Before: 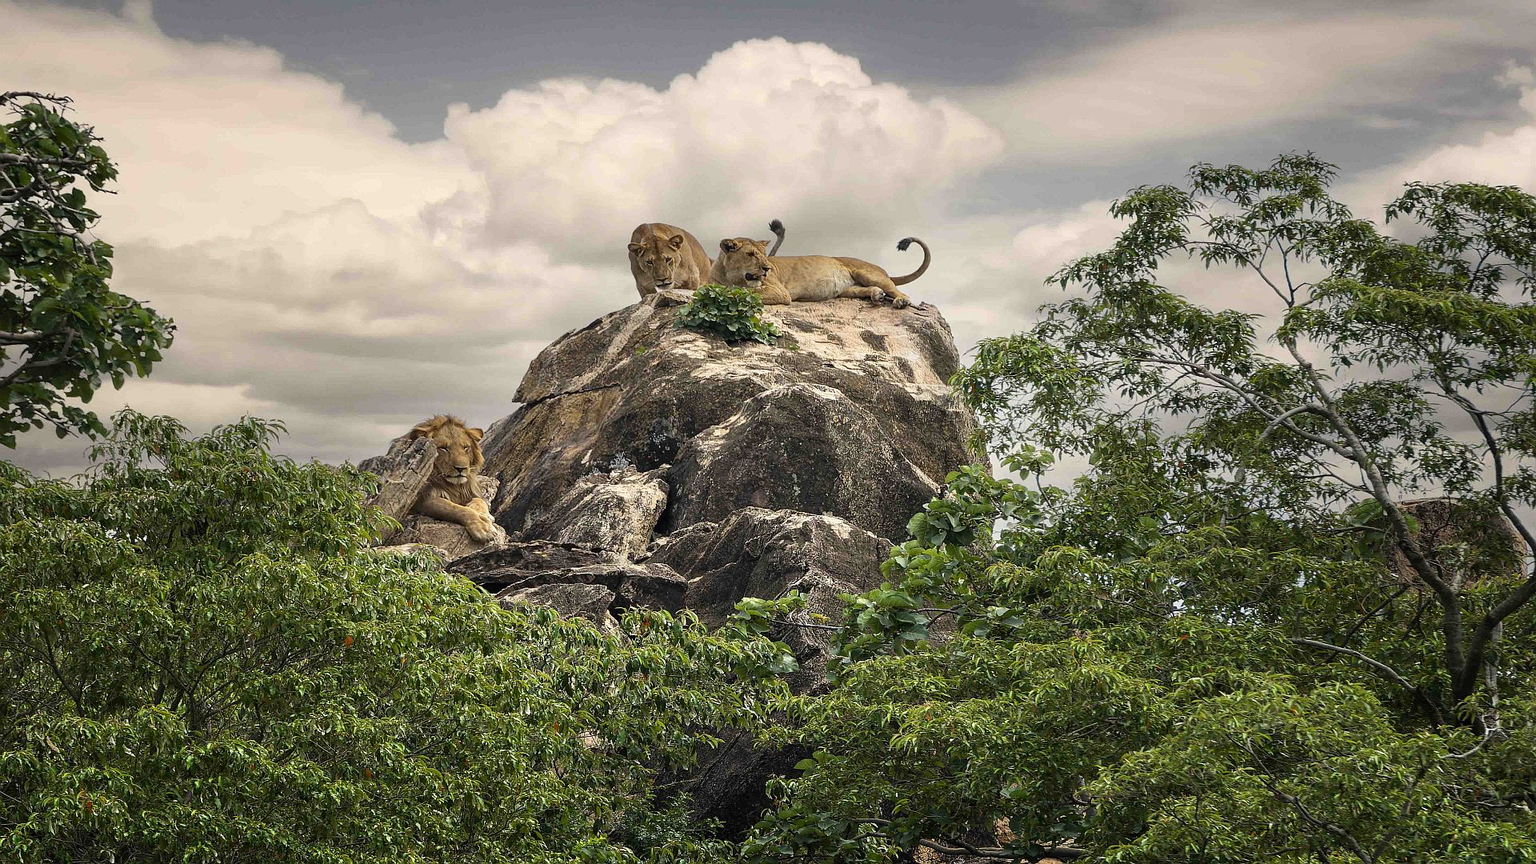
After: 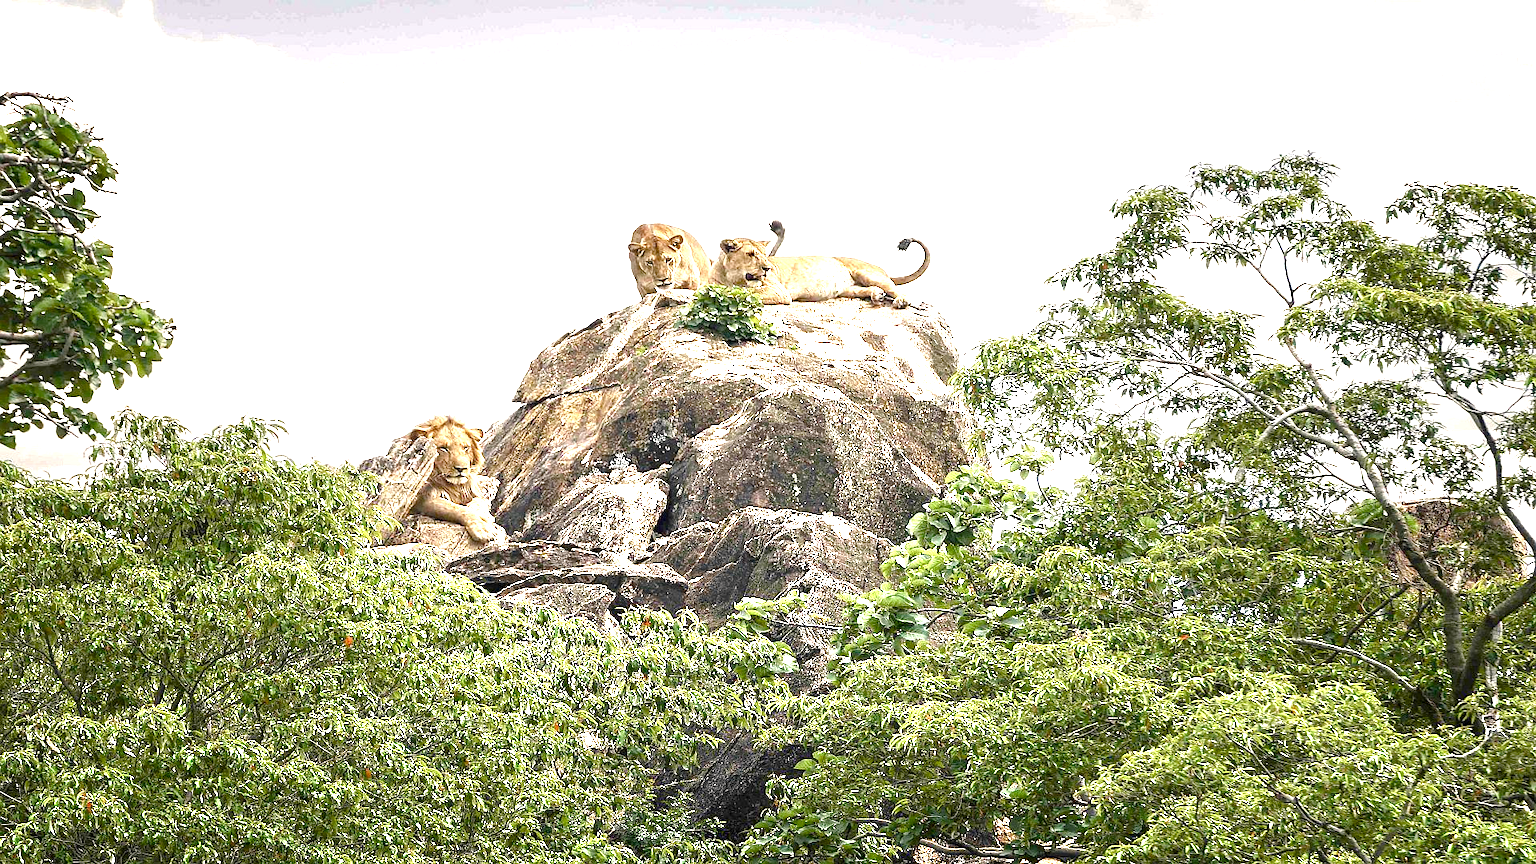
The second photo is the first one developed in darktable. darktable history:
color balance rgb: highlights gain › chroma 1.056%, highlights gain › hue 60.01°, perceptual saturation grading › global saturation 20%, perceptual saturation grading › highlights -49.585%, perceptual saturation grading › shadows 24.065%, perceptual brilliance grading › global brilliance 11.542%, global vibrance 14.662%
exposure: black level correction 0.001, exposure 1.728 EV, compensate highlight preservation false
